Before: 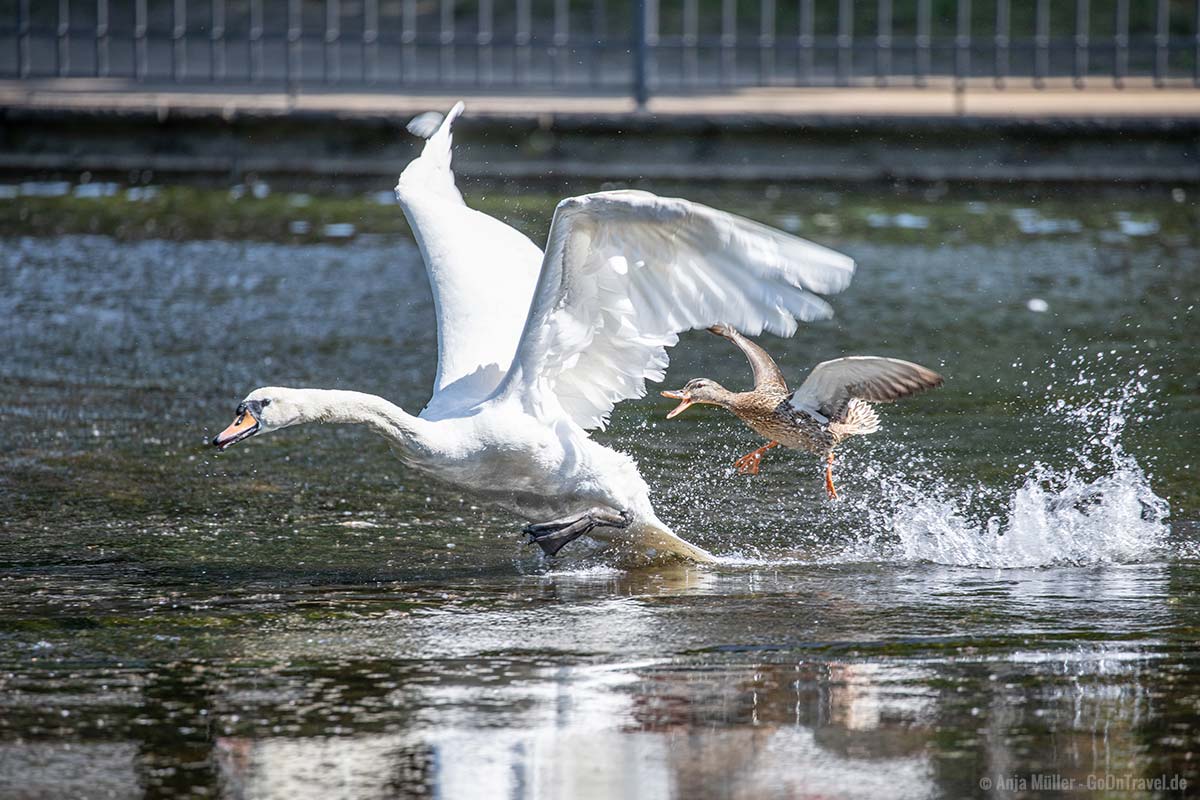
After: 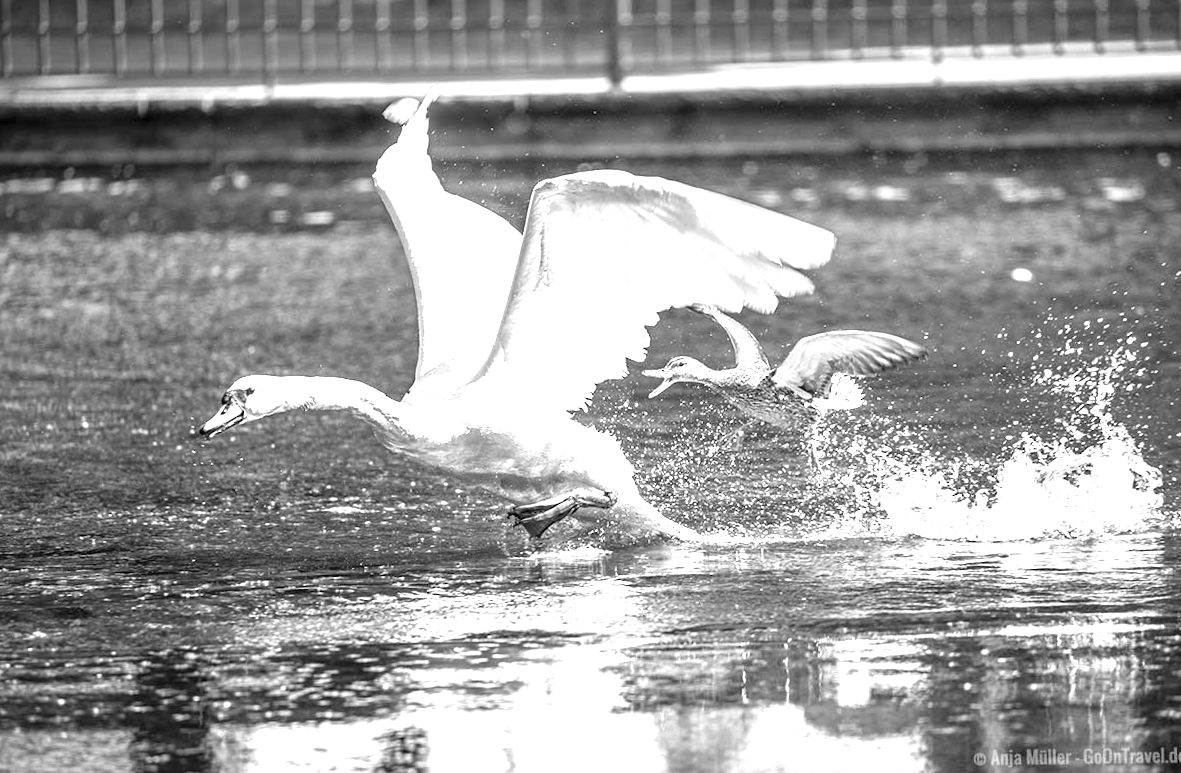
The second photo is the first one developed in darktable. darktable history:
rotate and perspective: rotation -1.32°, lens shift (horizontal) -0.031, crop left 0.015, crop right 0.985, crop top 0.047, crop bottom 0.982
exposure: exposure 0.943 EV, compensate highlight preservation false
color balance rgb: linear chroma grading › shadows 10%, linear chroma grading › highlights 10%, linear chroma grading › global chroma 15%, linear chroma grading › mid-tones 15%, perceptual saturation grading › global saturation 40%, perceptual saturation grading › highlights -25%, perceptual saturation grading › mid-tones 35%, perceptual saturation grading › shadows 35%, perceptual brilliance grading › global brilliance 11.29%, global vibrance 11.29%
monochrome: a -3.63, b -0.465
